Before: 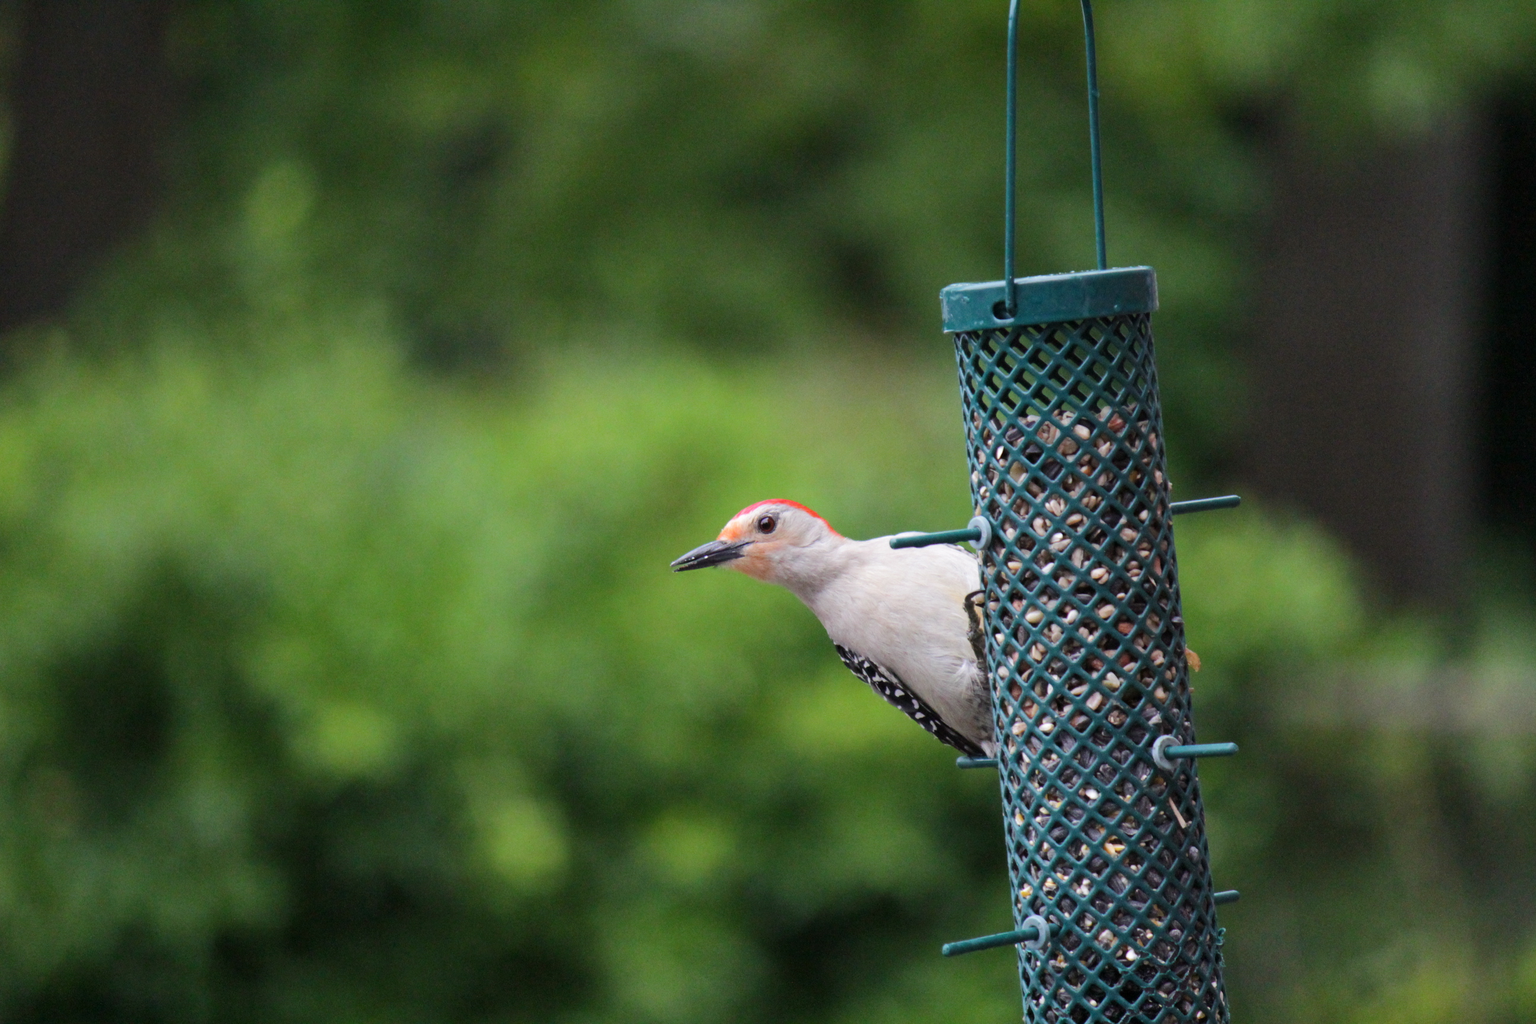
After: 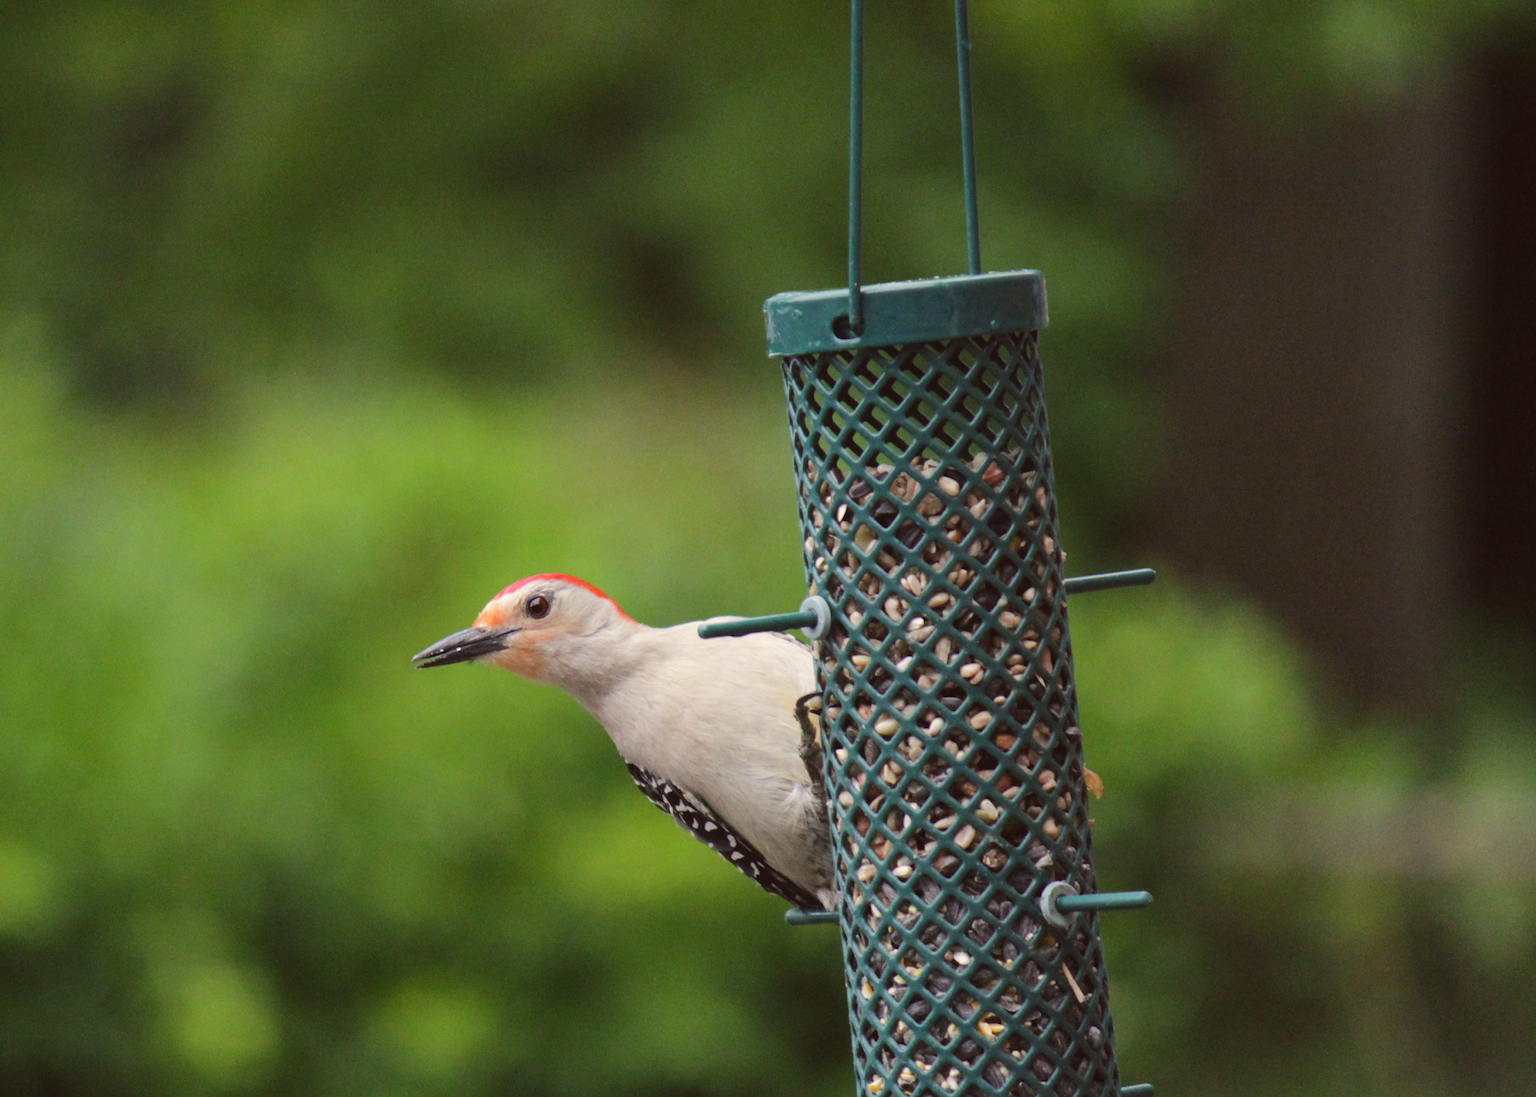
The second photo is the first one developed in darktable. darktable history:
color balance: lift [1.005, 1.002, 0.998, 0.998], gamma [1, 1.021, 1.02, 0.979], gain [0.923, 1.066, 1.056, 0.934]
tone equalizer: on, module defaults
crop: left 23.095%, top 5.827%, bottom 11.854%
